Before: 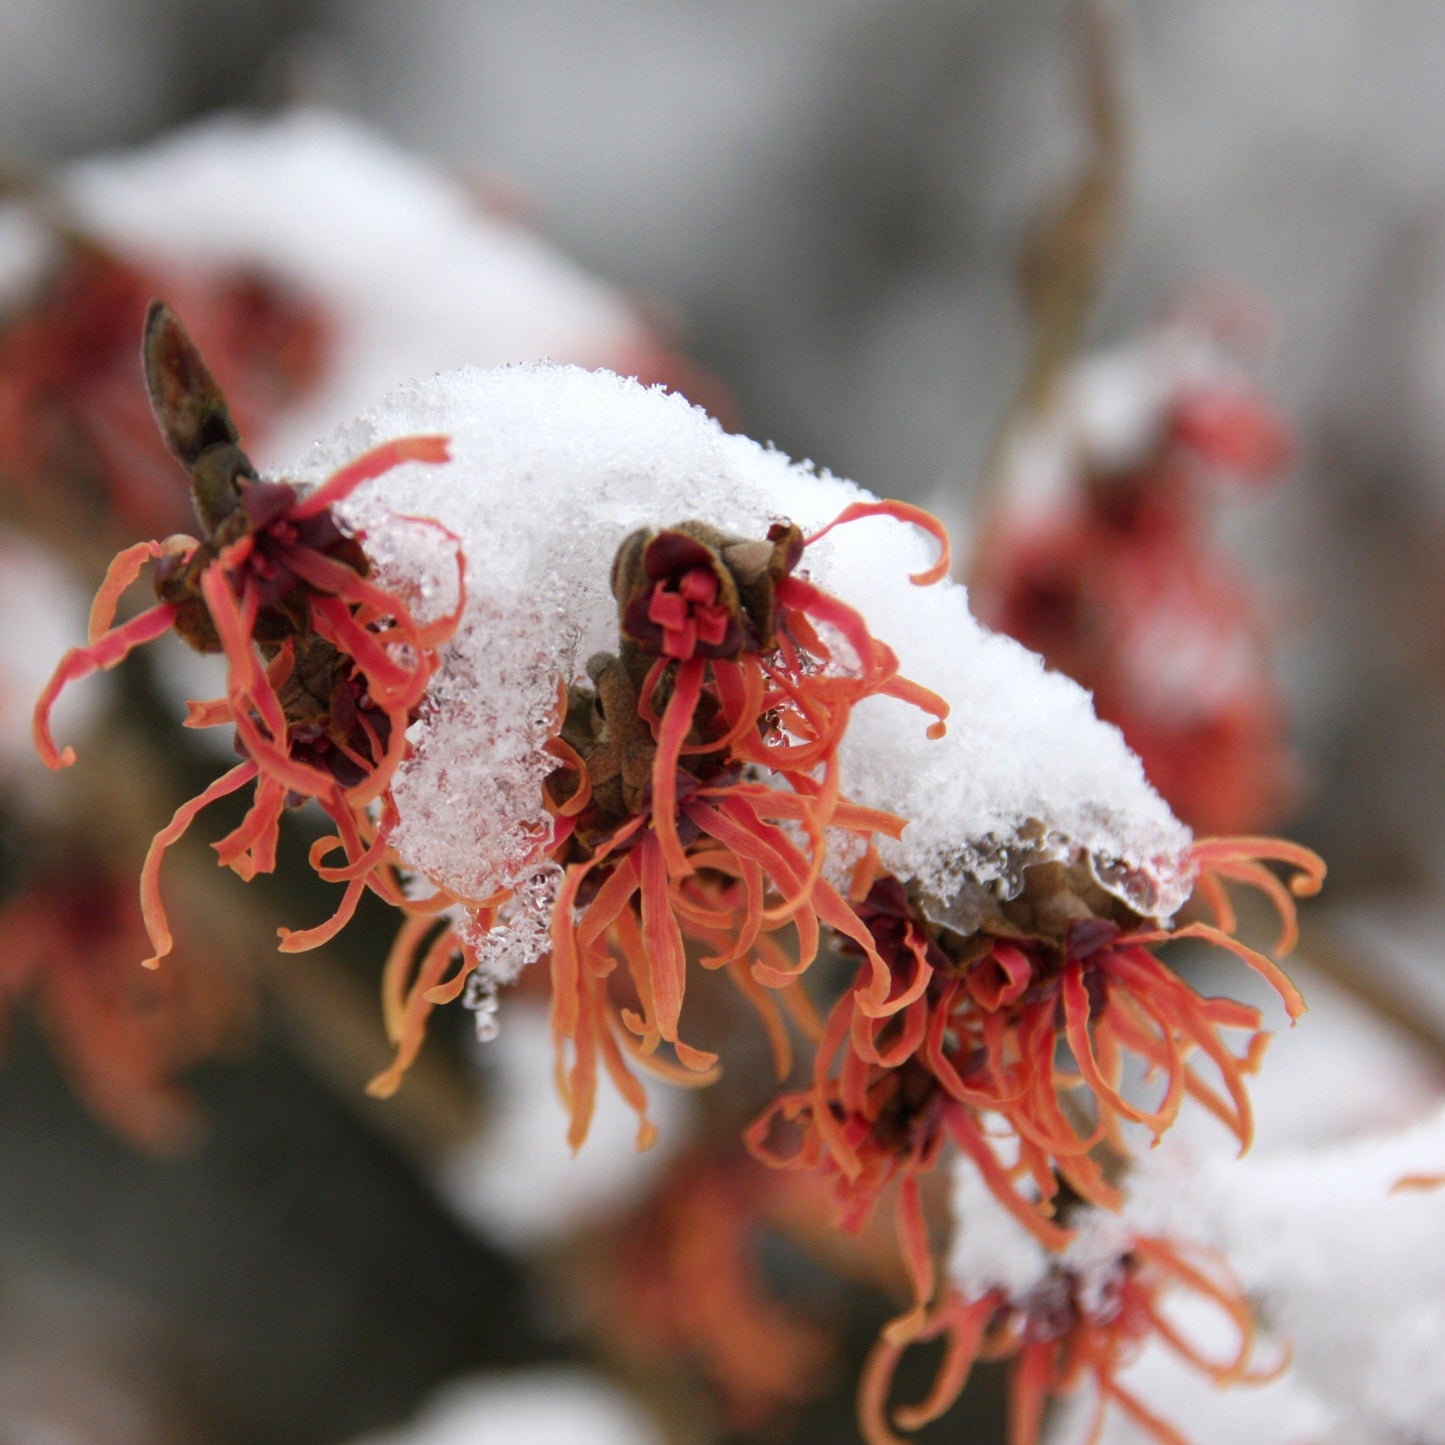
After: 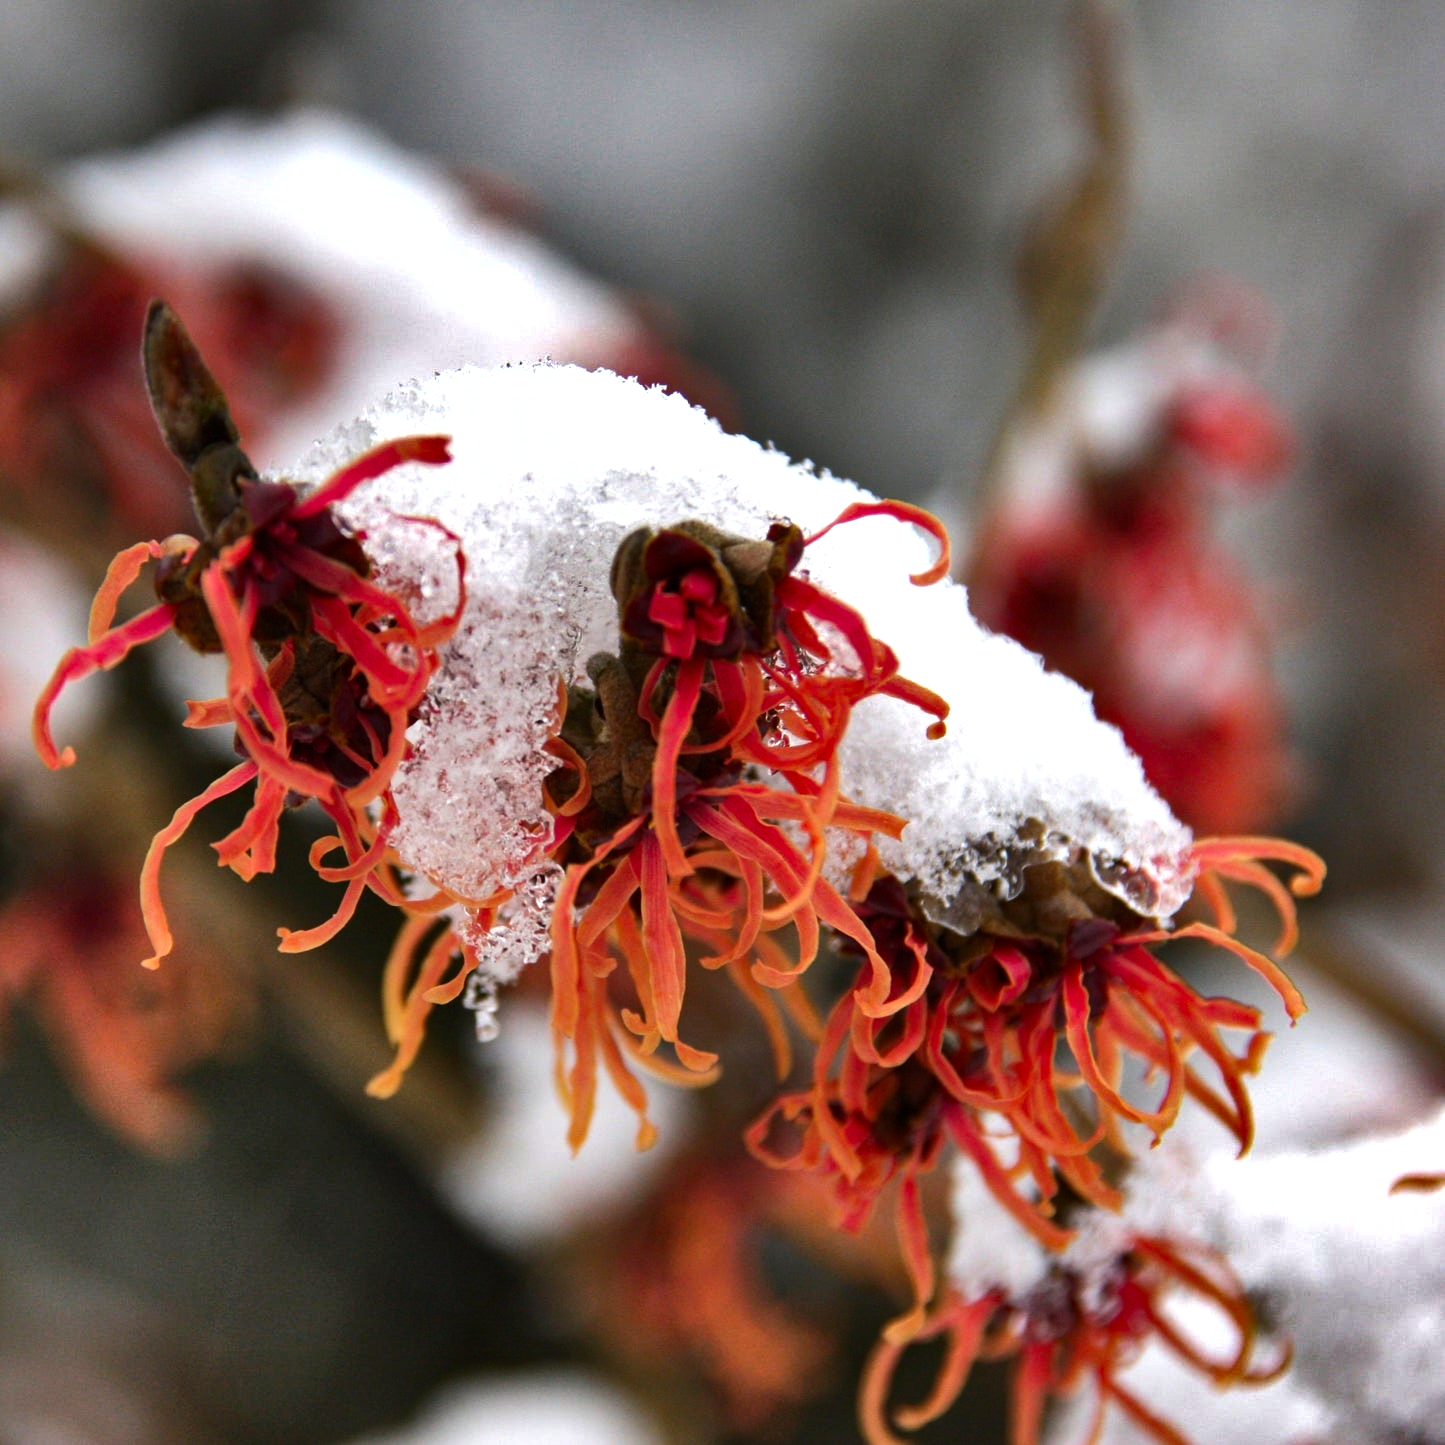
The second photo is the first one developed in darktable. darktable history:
color correction: saturation 1.11
shadows and highlights: shadows 80.73, white point adjustment -9.07, highlights -61.46, soften with gaussian
tone equalizer: -8 EV -0.75 EV, -7 EV -0.7 EV, -6 EV -0.6 EV, -5 EV -0.4 EV, -3 EV 0.4 EV, -2 EV 0.6 EV, -1 EV 0.7 EV, +0 EV 0.75 EV, edges refinement/feathering 500, mask exposure compensation -1.57 EV, preserve details no
haze removal: compatibility mode true, adaptive false
